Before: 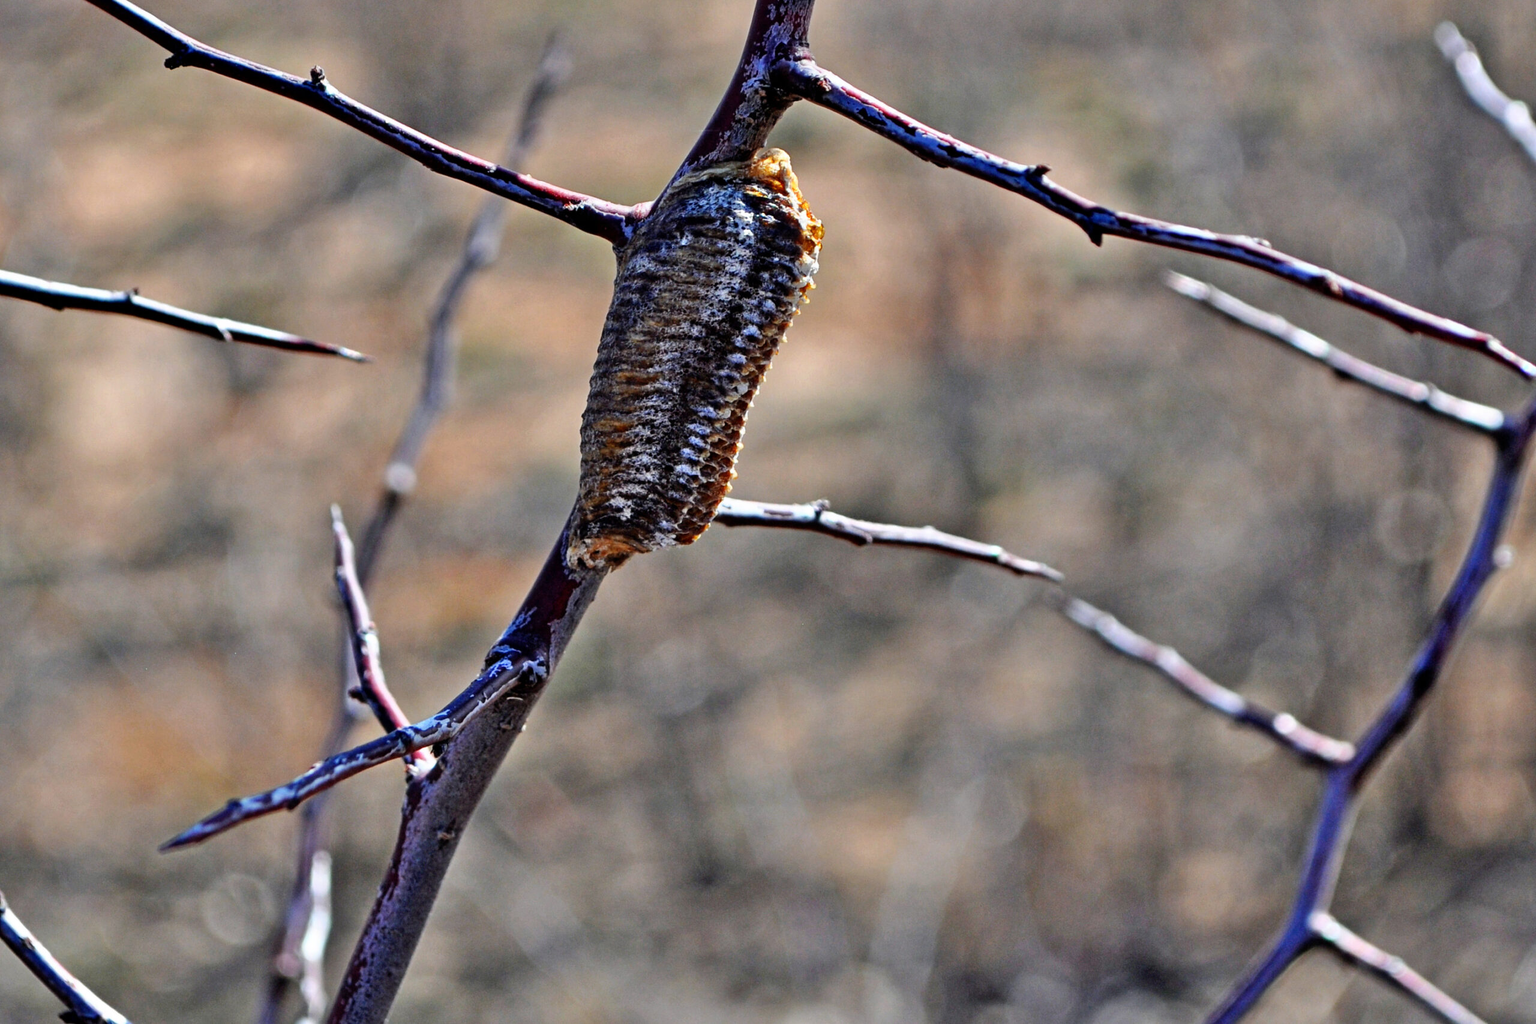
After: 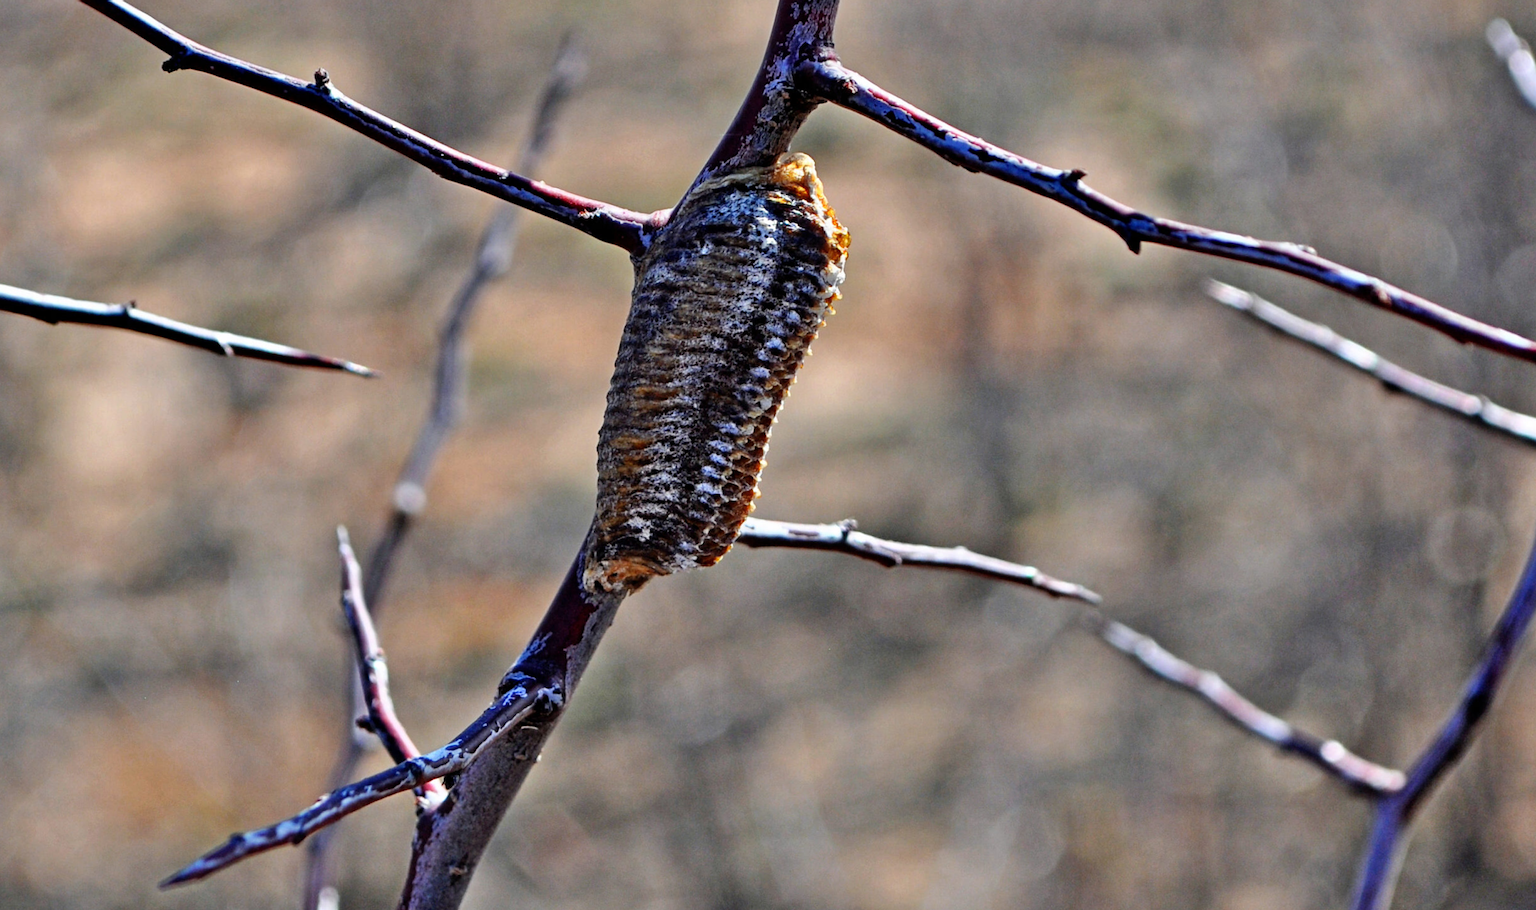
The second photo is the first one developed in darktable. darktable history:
crop and rotate: angle 0.178°, left 0.308%, right 3.315%, bottom 14.321%
